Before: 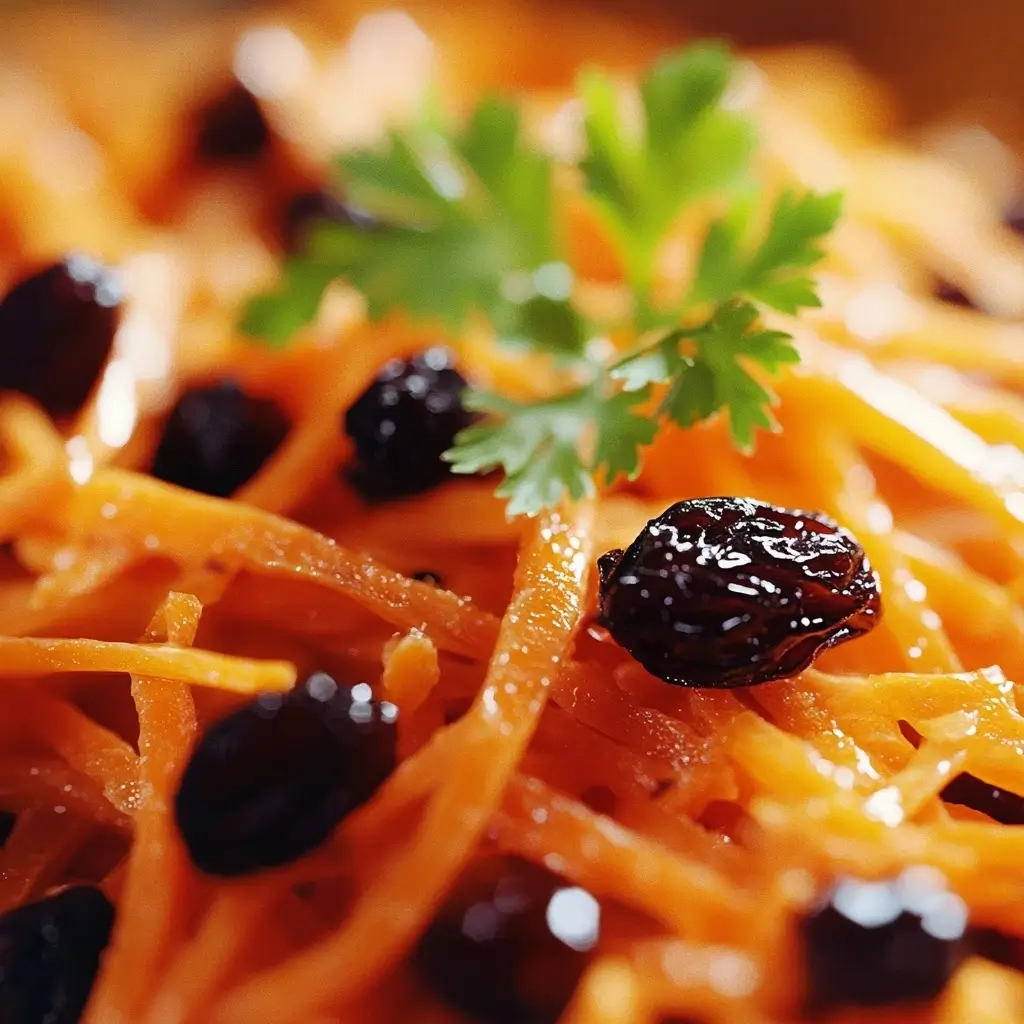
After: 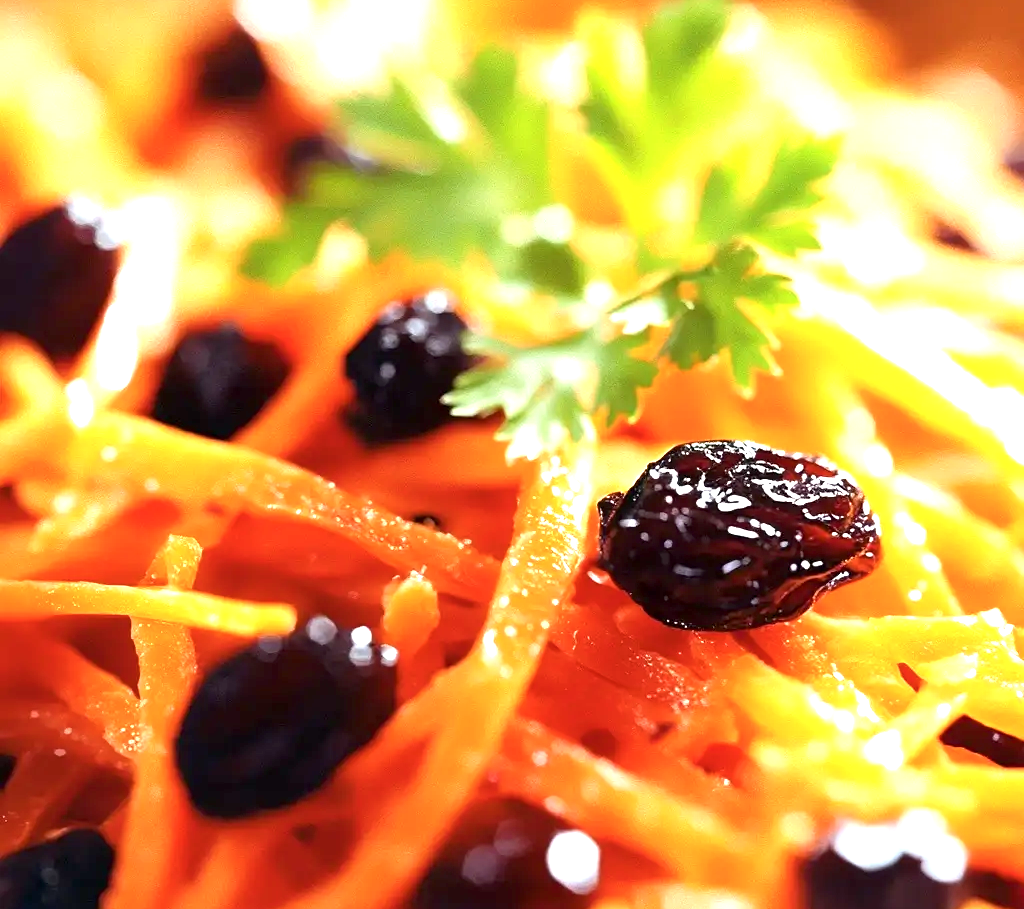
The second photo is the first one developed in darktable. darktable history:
color balance rgb: perceptual saturation grading › global saturation -1%
exposure: black level correction 0.001, exposure 1.3 EV, compensate highlight preservation false
crop and rotate: top 5.609%, bottom 5.609%
